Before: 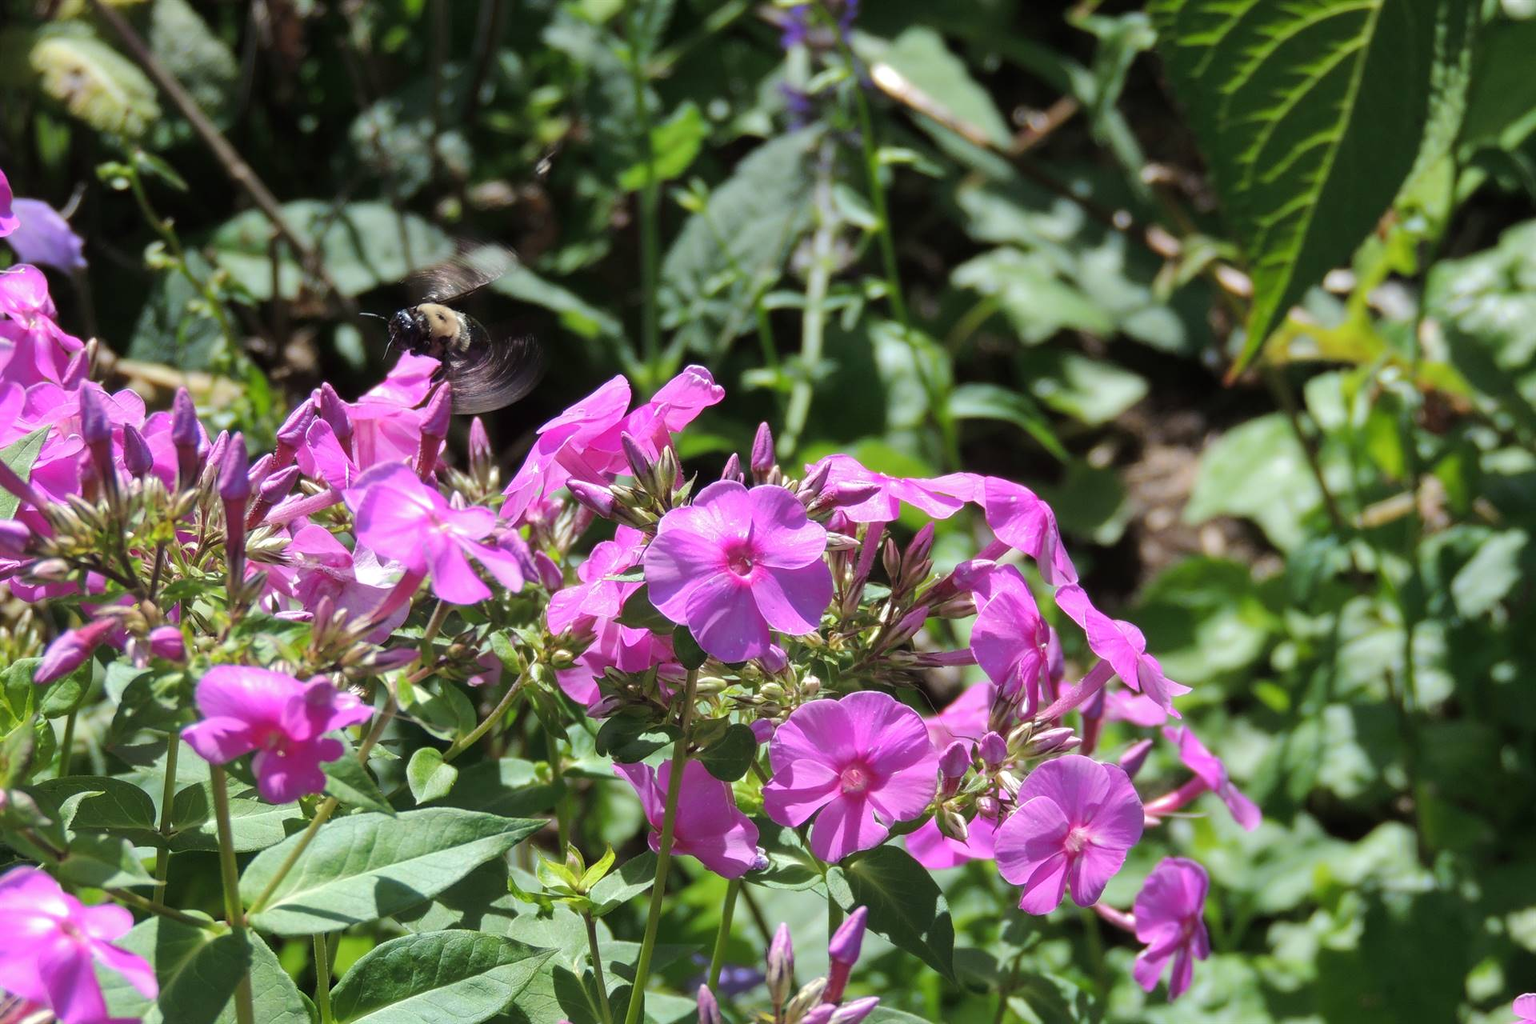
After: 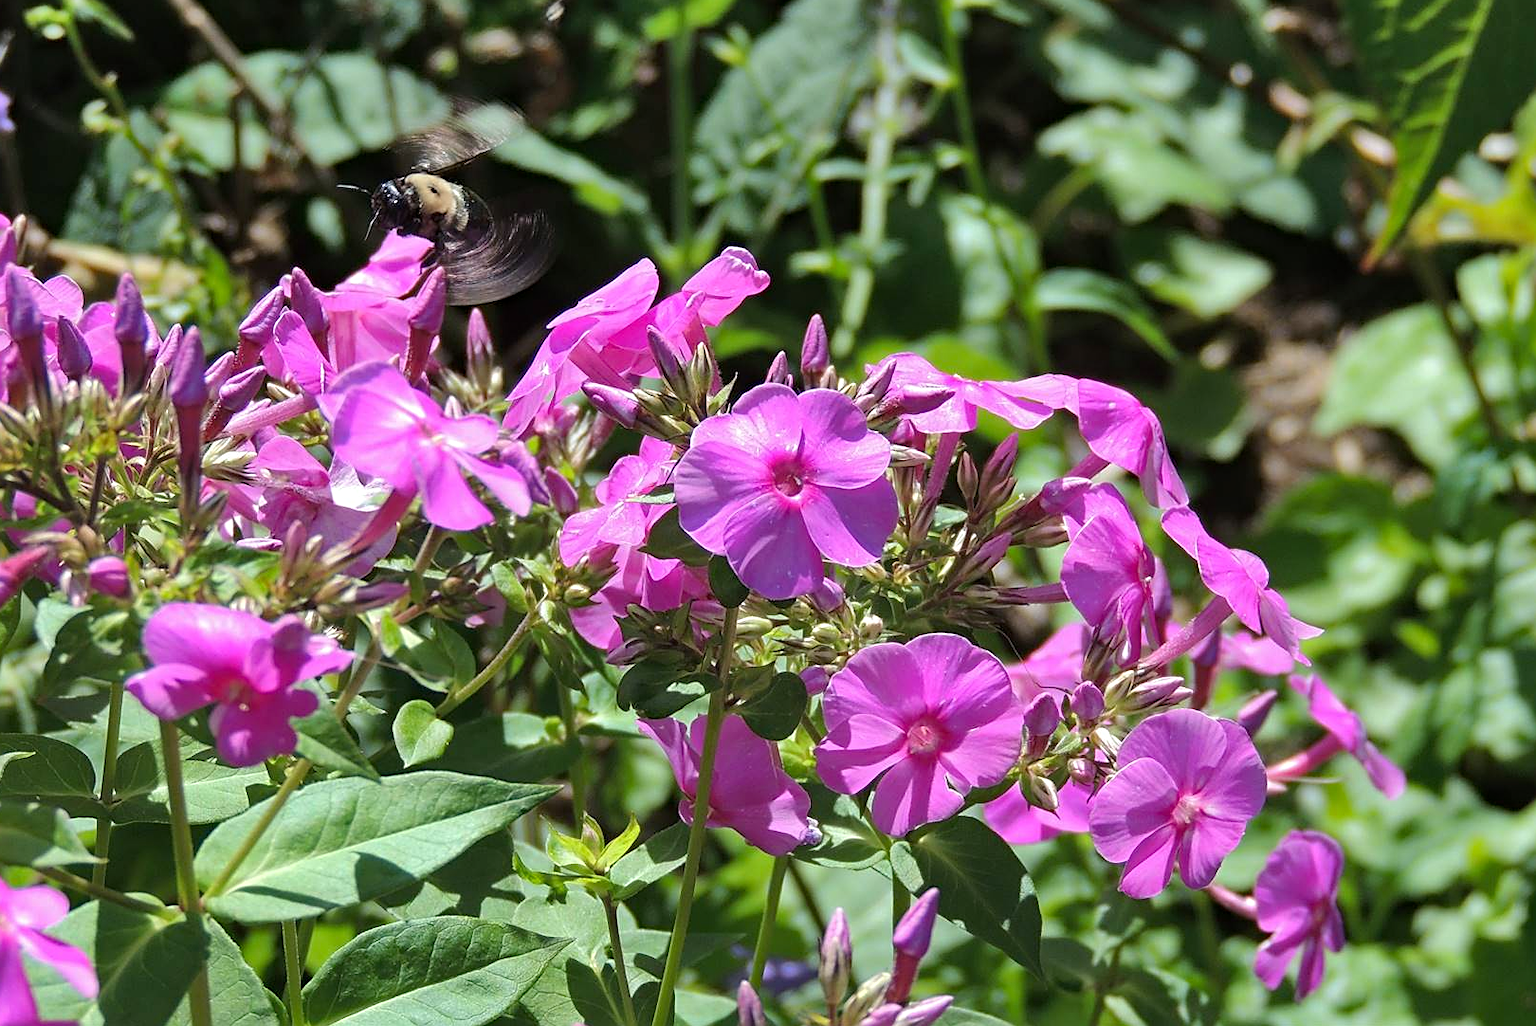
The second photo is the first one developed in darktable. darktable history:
shadows and highlights: shadows 52.4, soften with gaussian
sharpen: radius 1.972
haze removal: compatibility mode true, adaptive false
crop and rotate: left 4.941%, top 15.346%, right 10.652%
